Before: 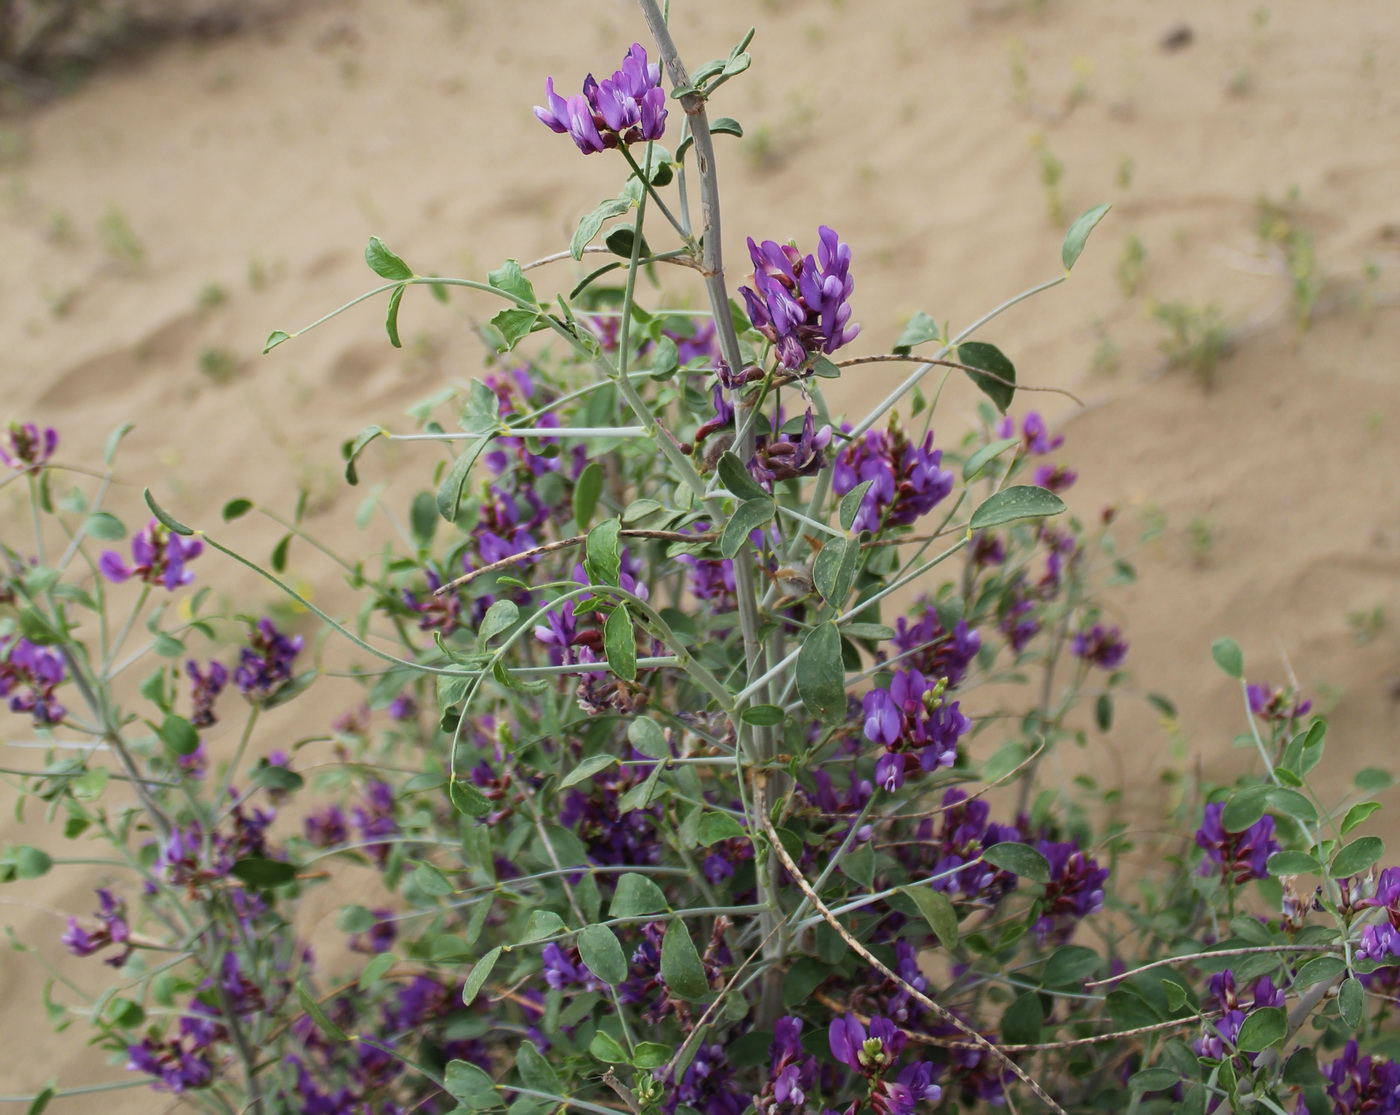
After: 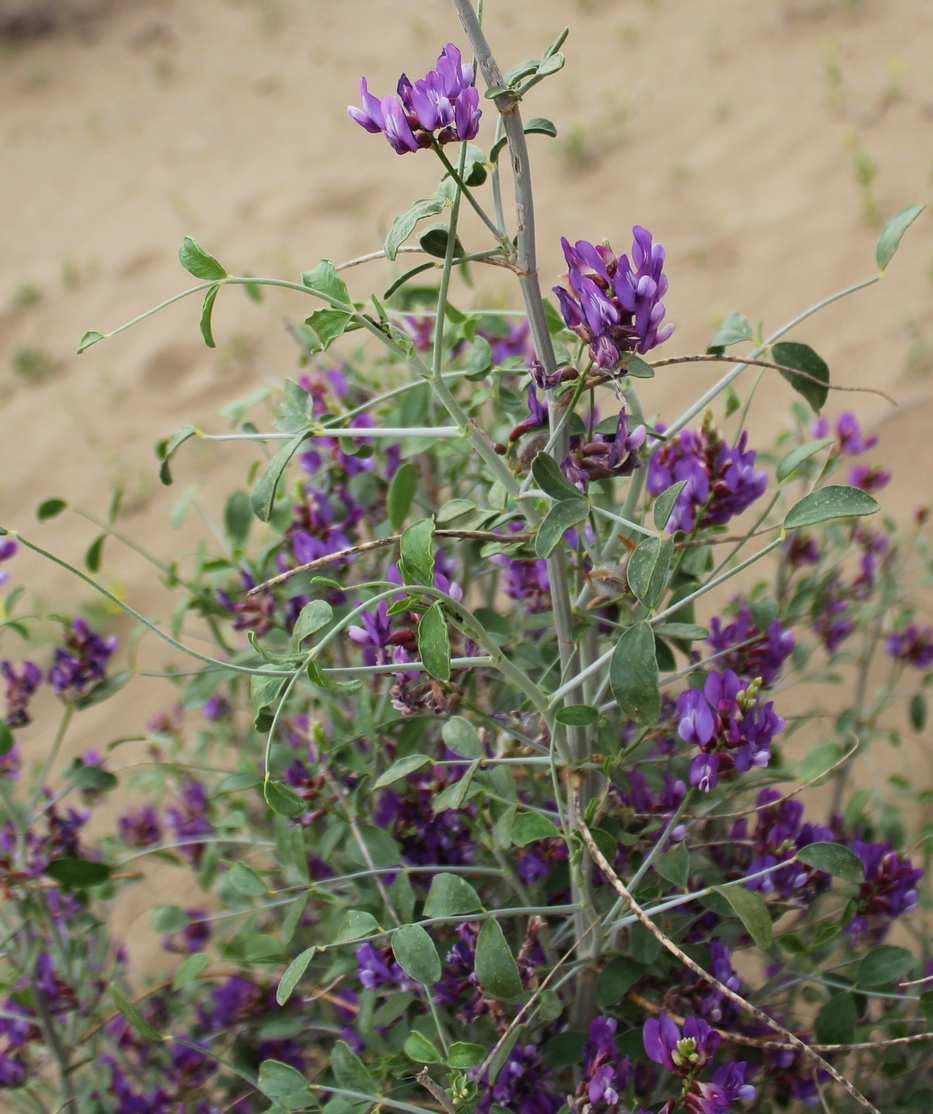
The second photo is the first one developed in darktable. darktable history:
exposure: compensate exposure bias true, compensate highlight preservation false
crop and rotate: left 13.342%, right 19.991%
